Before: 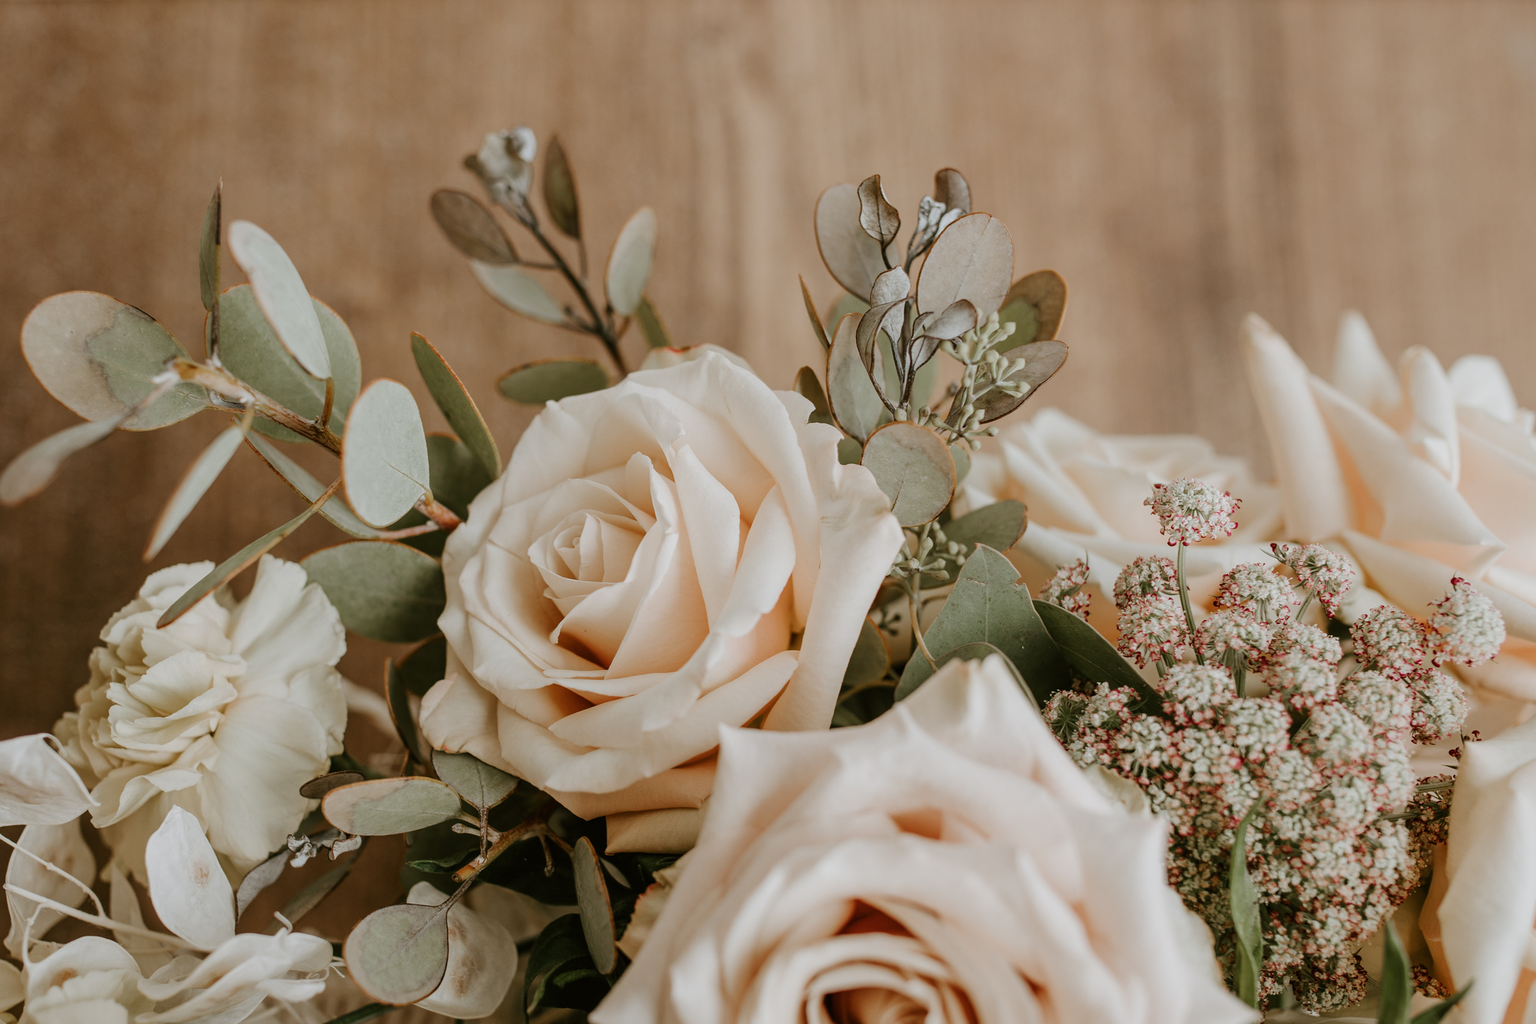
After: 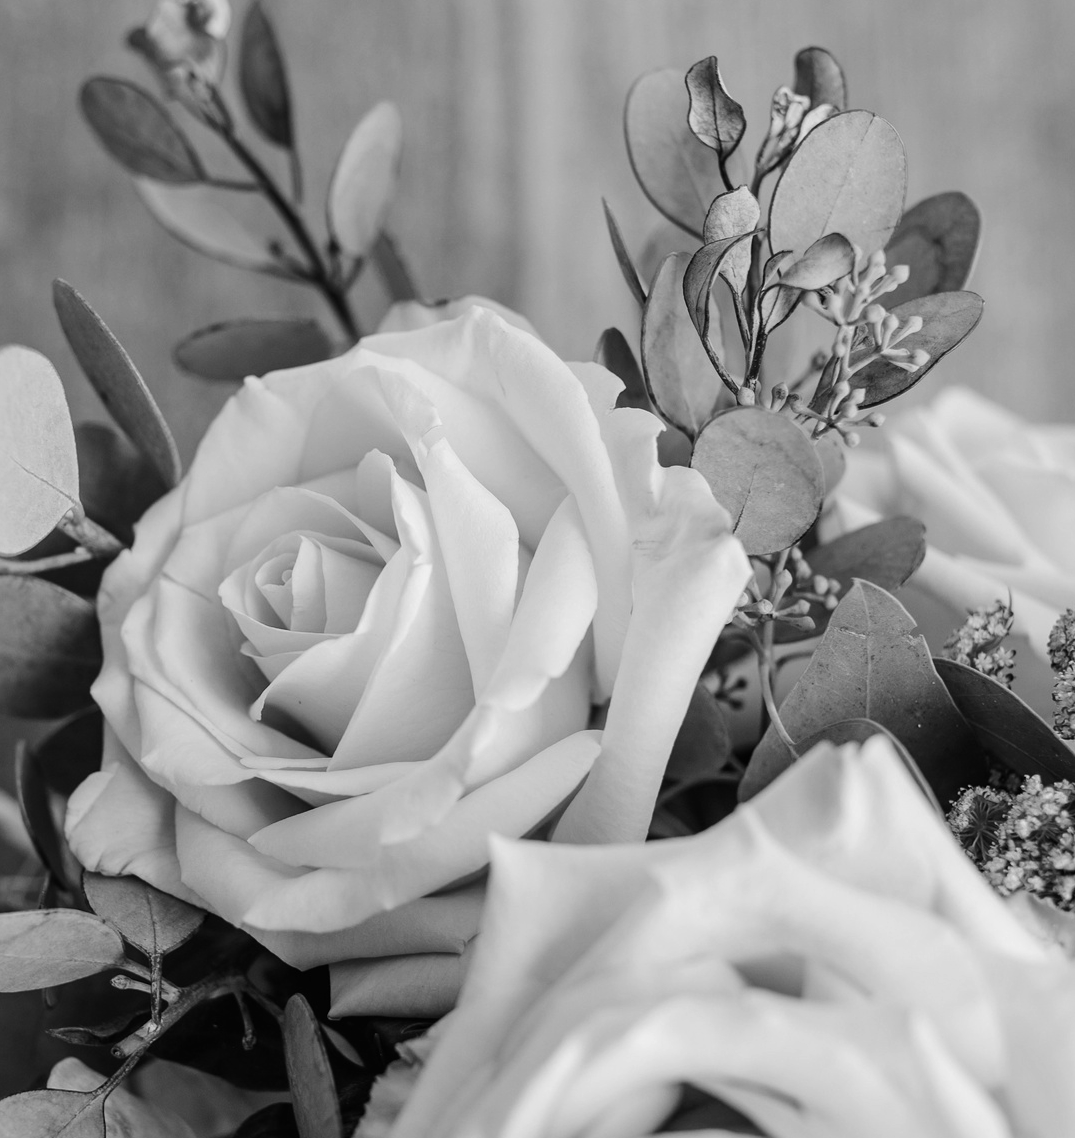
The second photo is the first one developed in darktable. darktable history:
monochrome: on, module defaults
crop and rotate: angle 0.02°, left 24.353%, top 13.219%, right 26.156%, bottom 8.224%
tone equalizer: -8 EV -0.417 EV, -7 EV -0.389 EV, -6 EV -0.333 EV, -5 EV -0.222 EV, -3 EV 0.222 EV, -2 EV 0.333 EV, -1 EV 0.389 EV, +0 EV 0.417 EV, edges refinement/feathering 500, mask exposure compensation -1.57 EV, preserve details no
